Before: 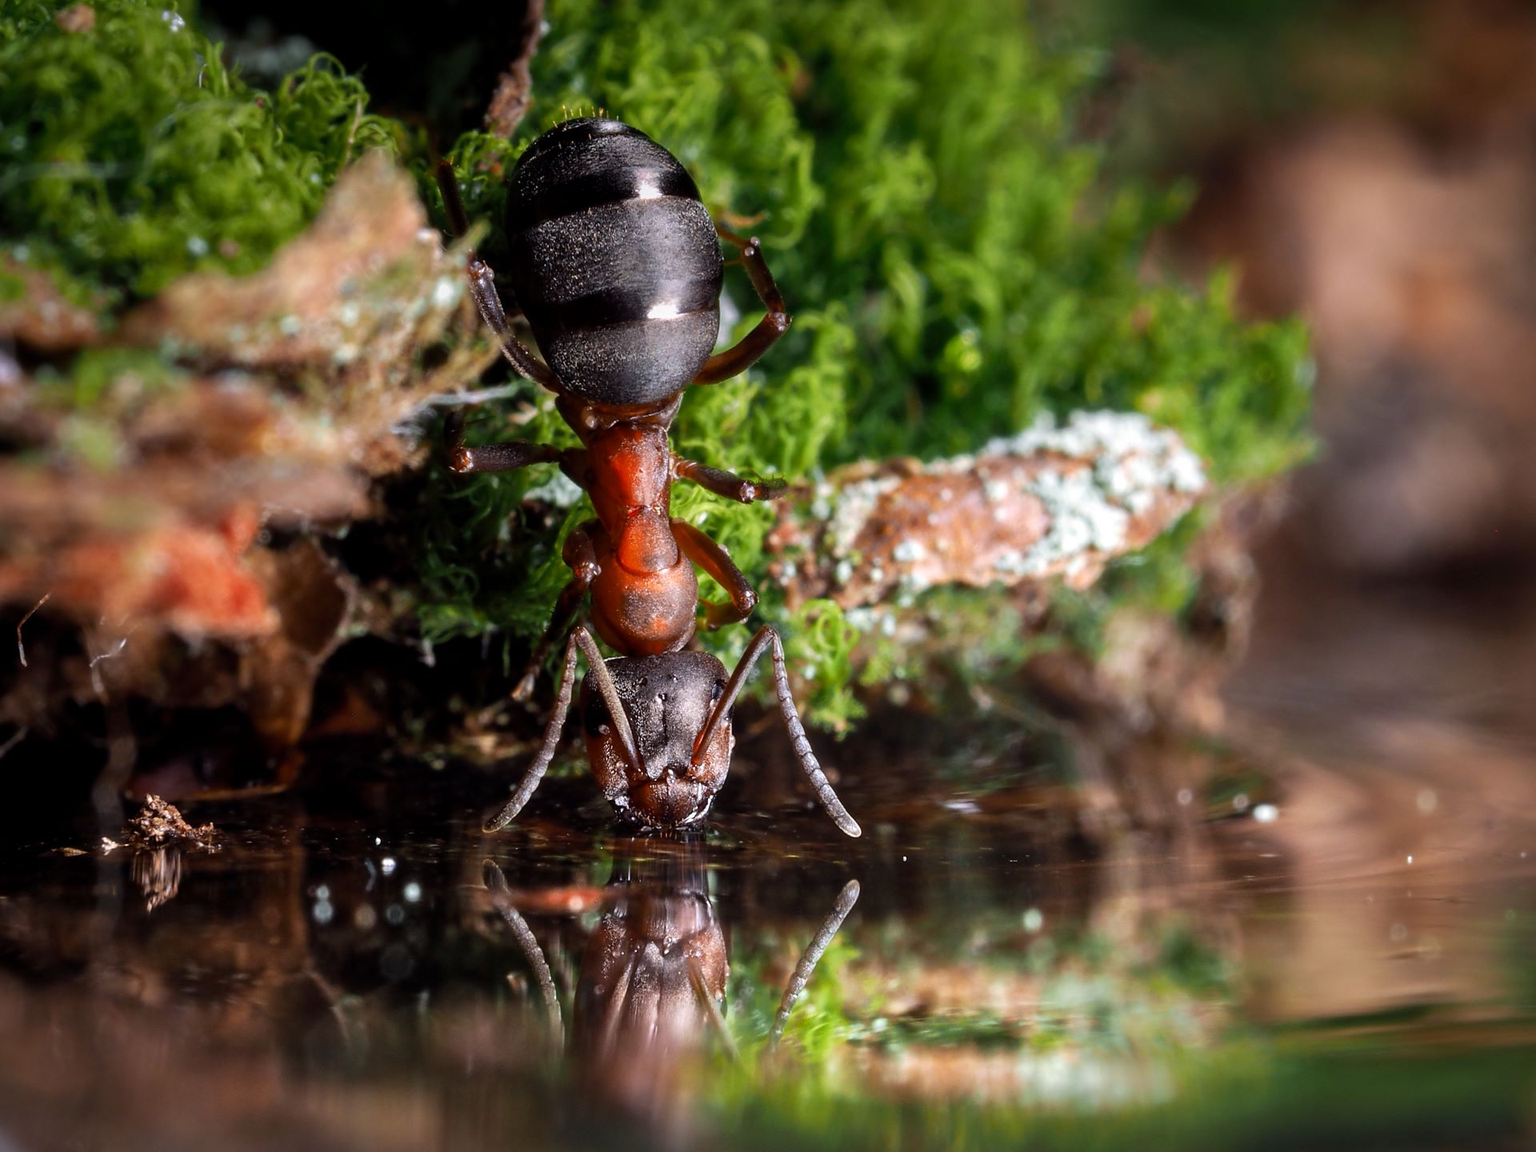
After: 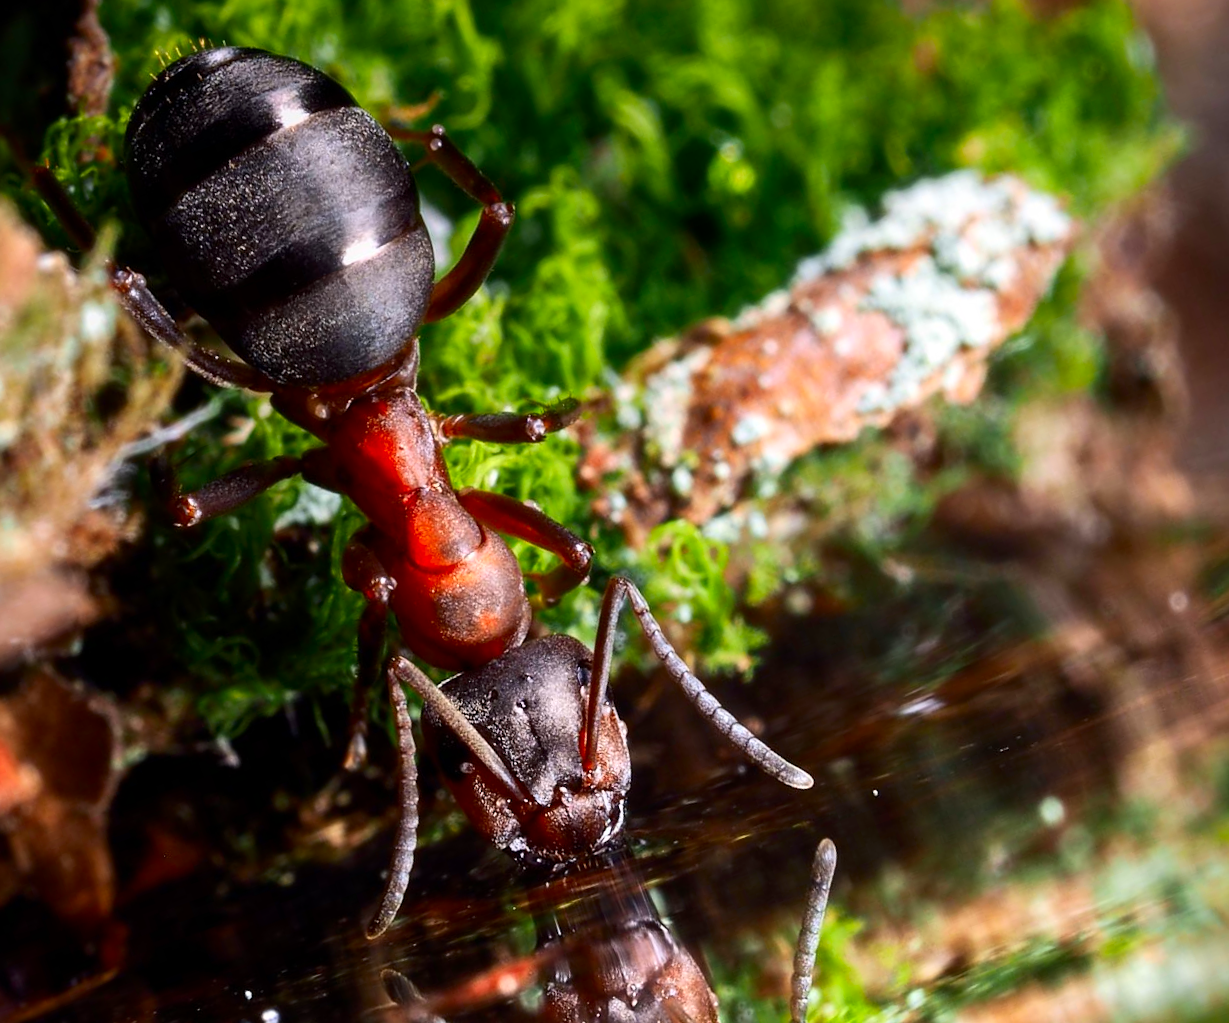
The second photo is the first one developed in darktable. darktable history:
crop and rotate: angle 19.78°, left 6.928%, right 3.939%, bottom 1.063%
contrast brightness saturation: contrast 0.175, saturation 0.305
